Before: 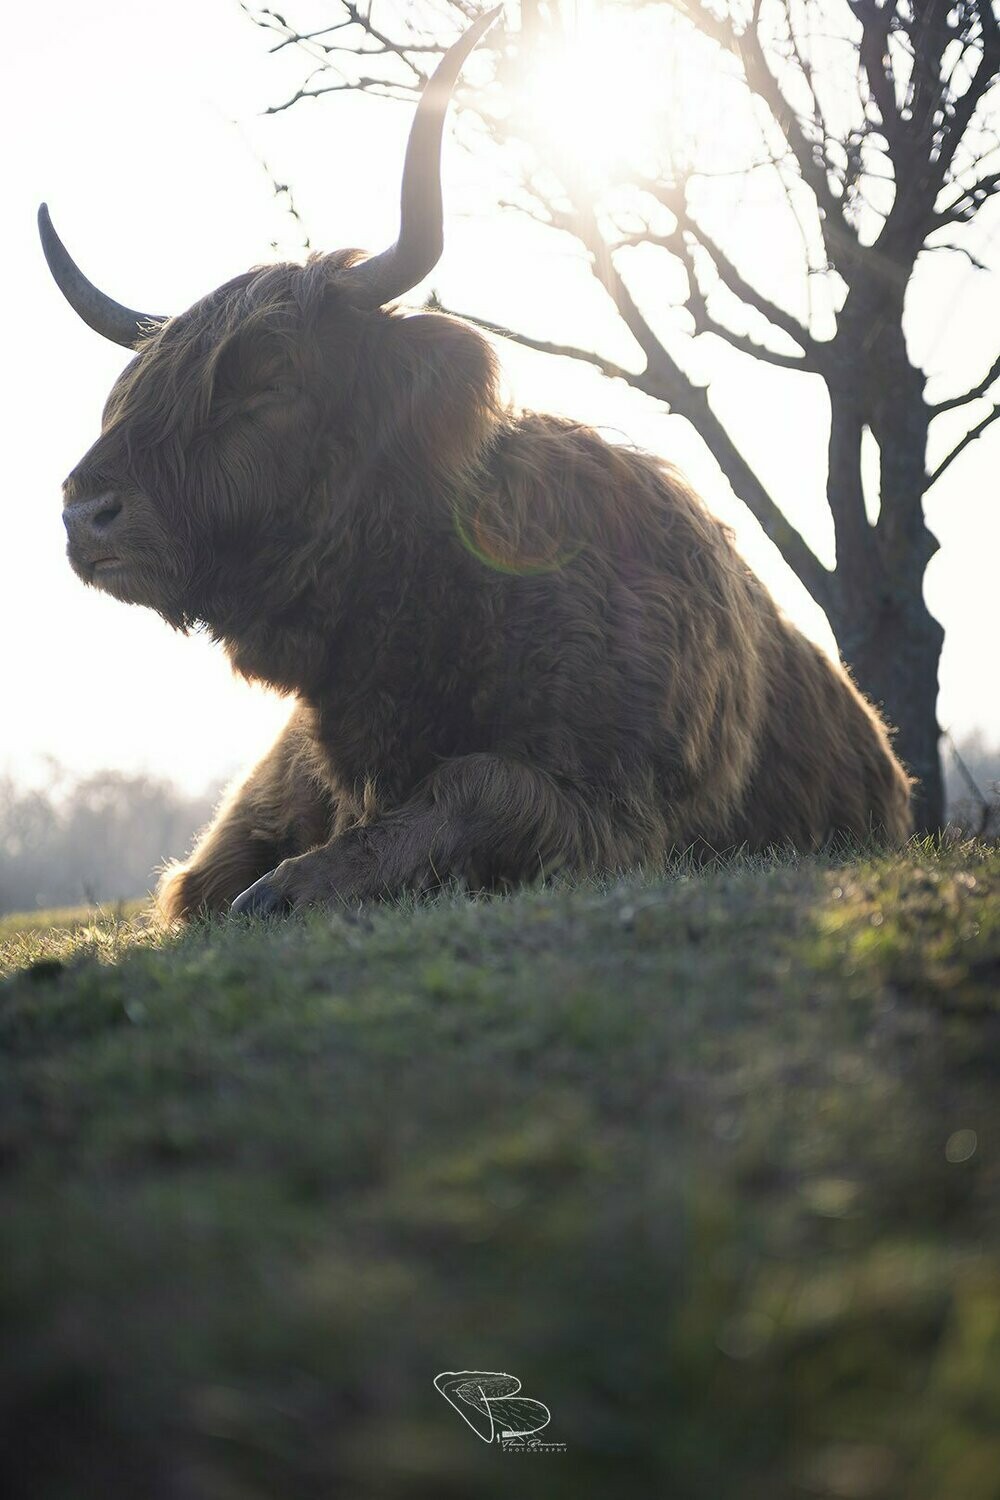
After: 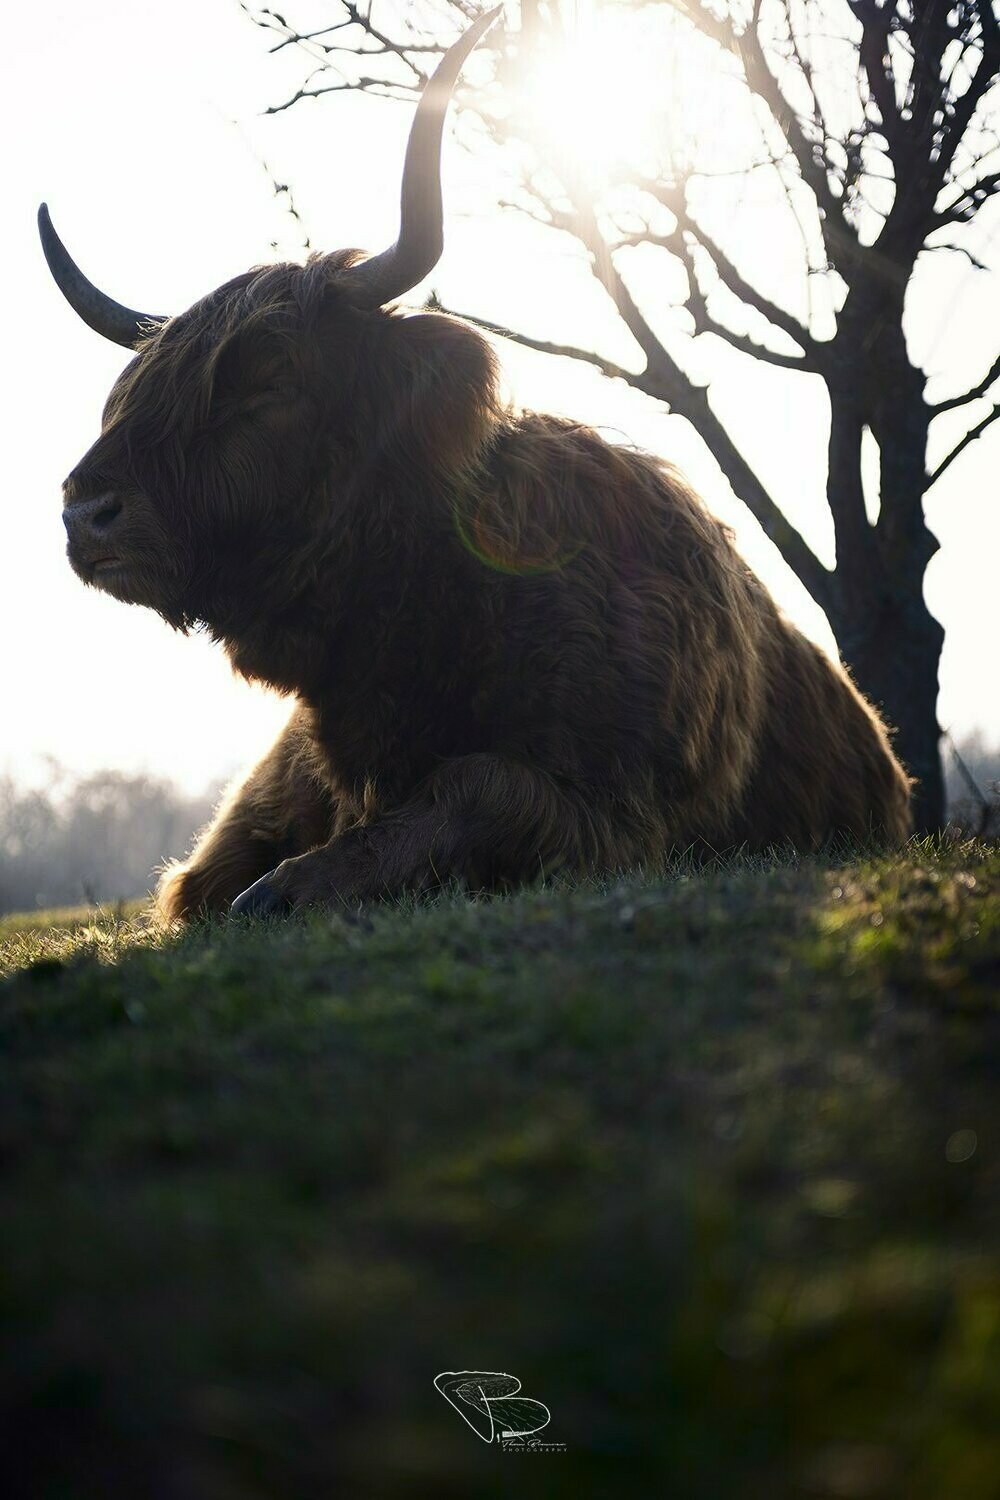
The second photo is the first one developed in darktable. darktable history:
white balance: emerald 1
contrast brightness saturation: contrast 0.13, brightness -0.24, saturation 0.14
